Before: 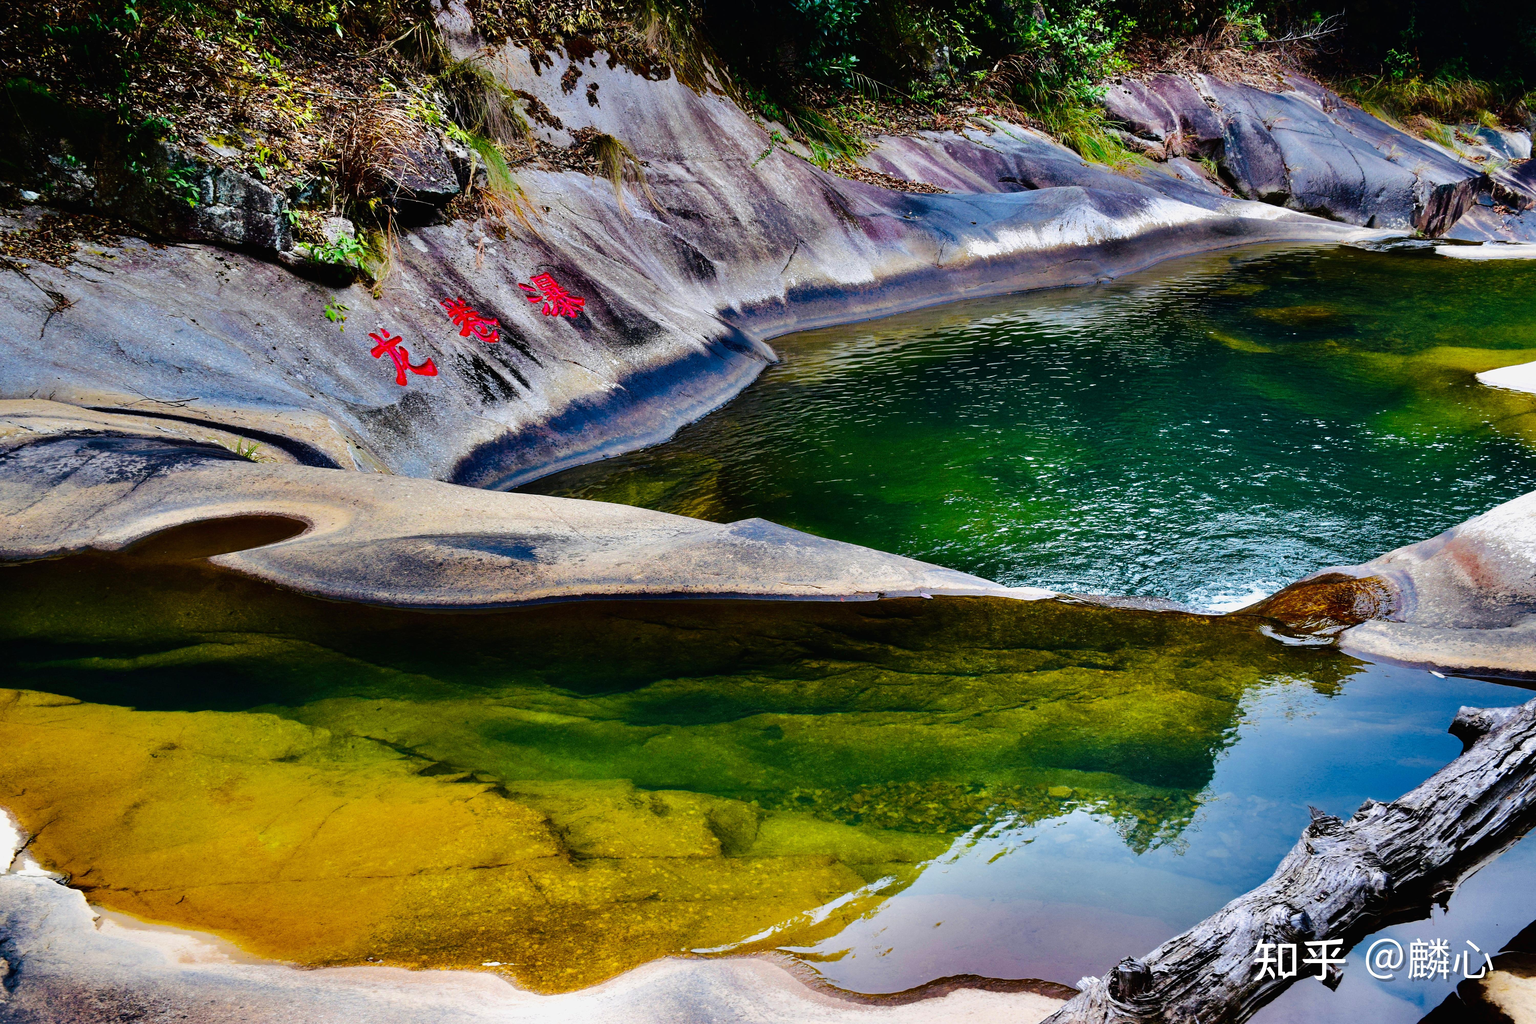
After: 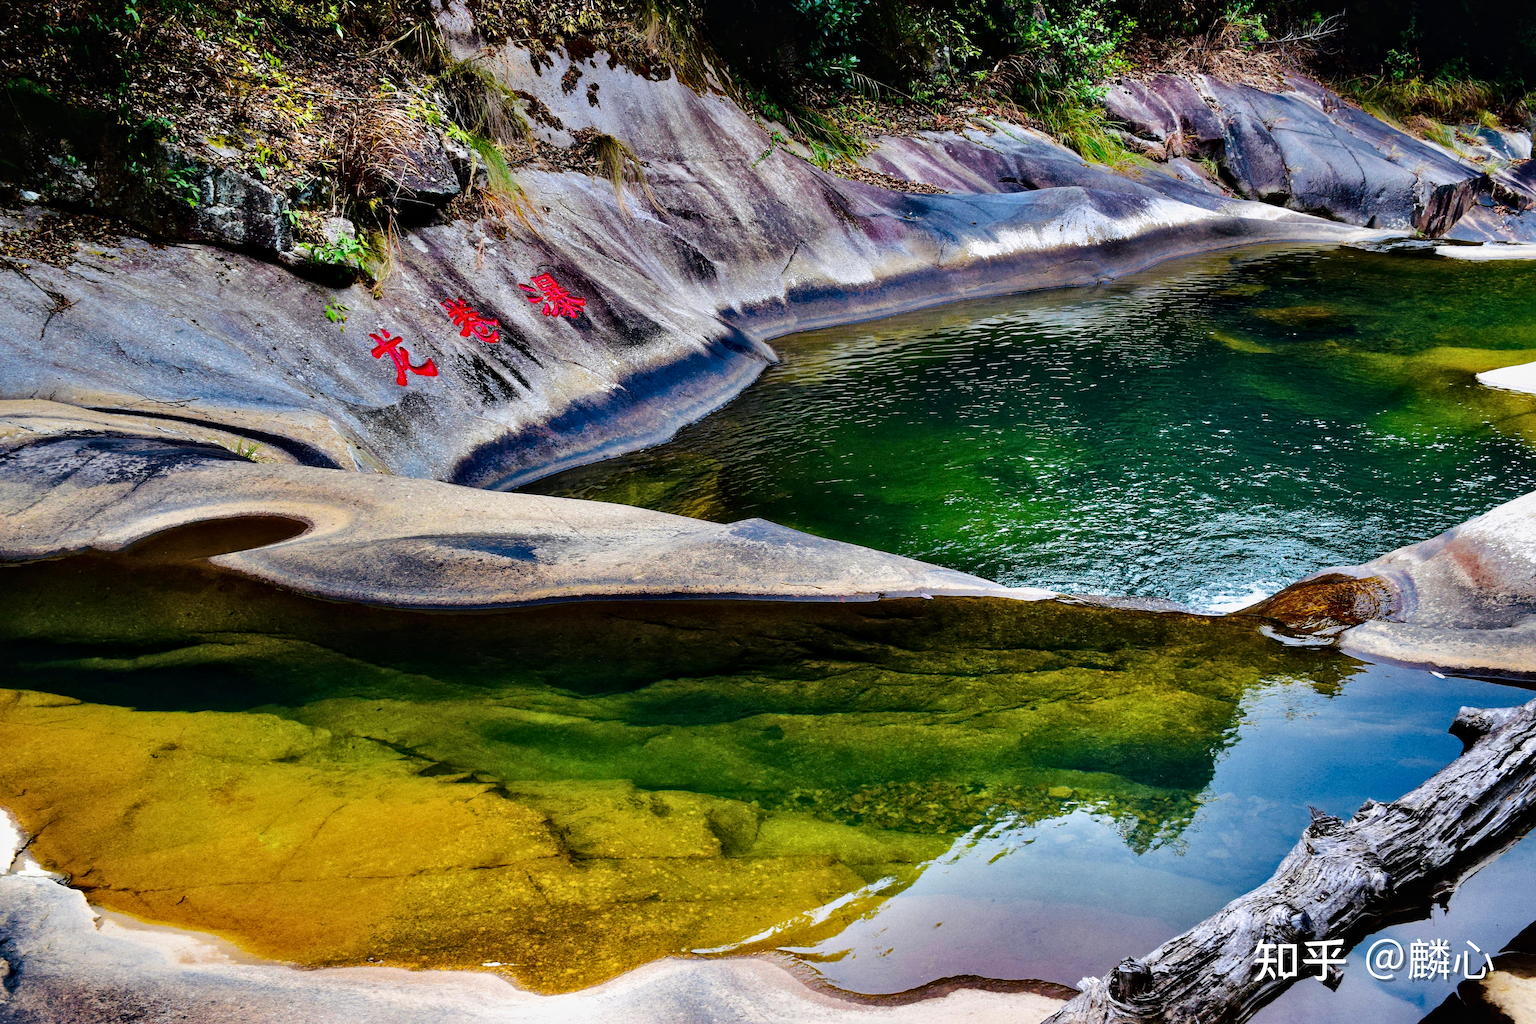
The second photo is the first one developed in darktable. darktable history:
grain: coarseness 0.09 ISO
local contrast: mode bilateral grid, contrast 20, coarseness 50, detail 132%, midtone range 0.2
